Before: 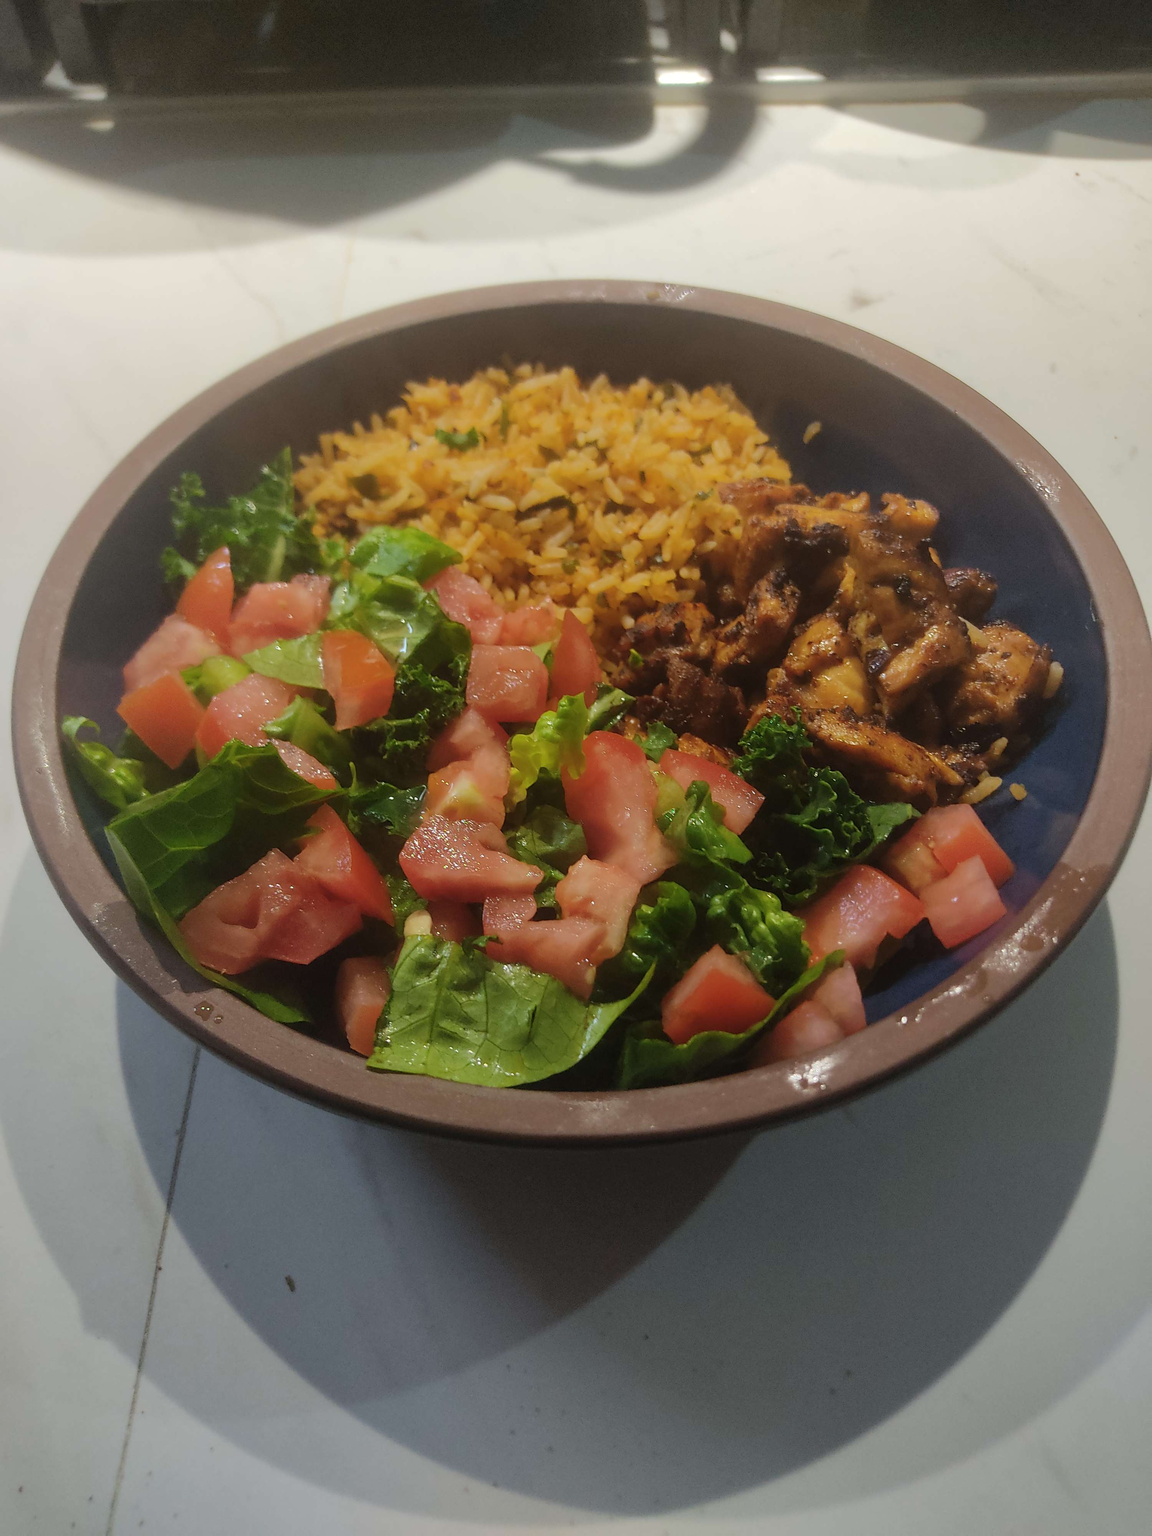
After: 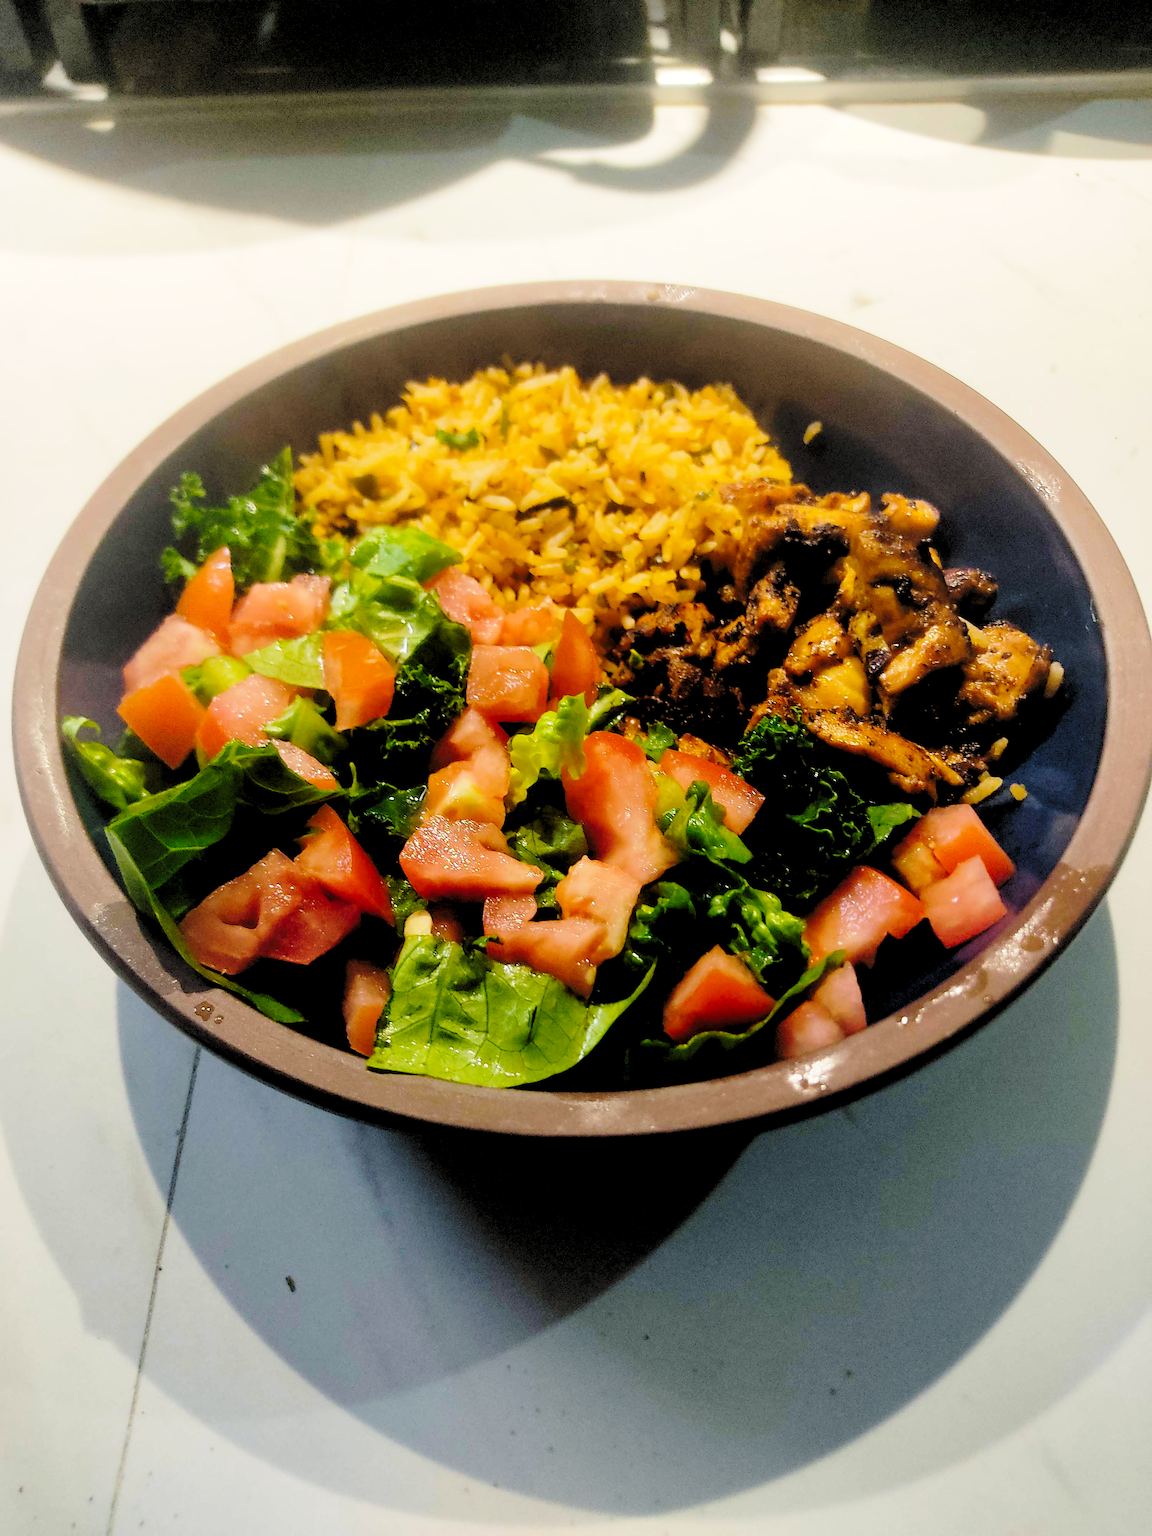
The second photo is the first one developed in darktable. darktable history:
color balance rgb: shadows lift › chroma 2%, shadows lift › hue 219.6°, power › hue 313.2°, highlights gain › chroma 3%, highlights gain › hue 75.6°, global offset › luminance 0.5%, perceptual saturation grading › global saturation 15.33%, perceptual saturation grading › highlights -19.33%, perceptual saturation grading › shadows 20%, global vibrance 20%
tone equalizer: on, module defaults
base curve: curves: ch0 [(0, 0) (0.028, 0.03) (0.121, 0.232) (0.46, 0.748) (0.859, 0.968) (1, 1)], preserve colors none
rgb levels: levels [[0.029, 0.461, 0.922], [0, 0.5, 1], [0, 0.5, 1]]
